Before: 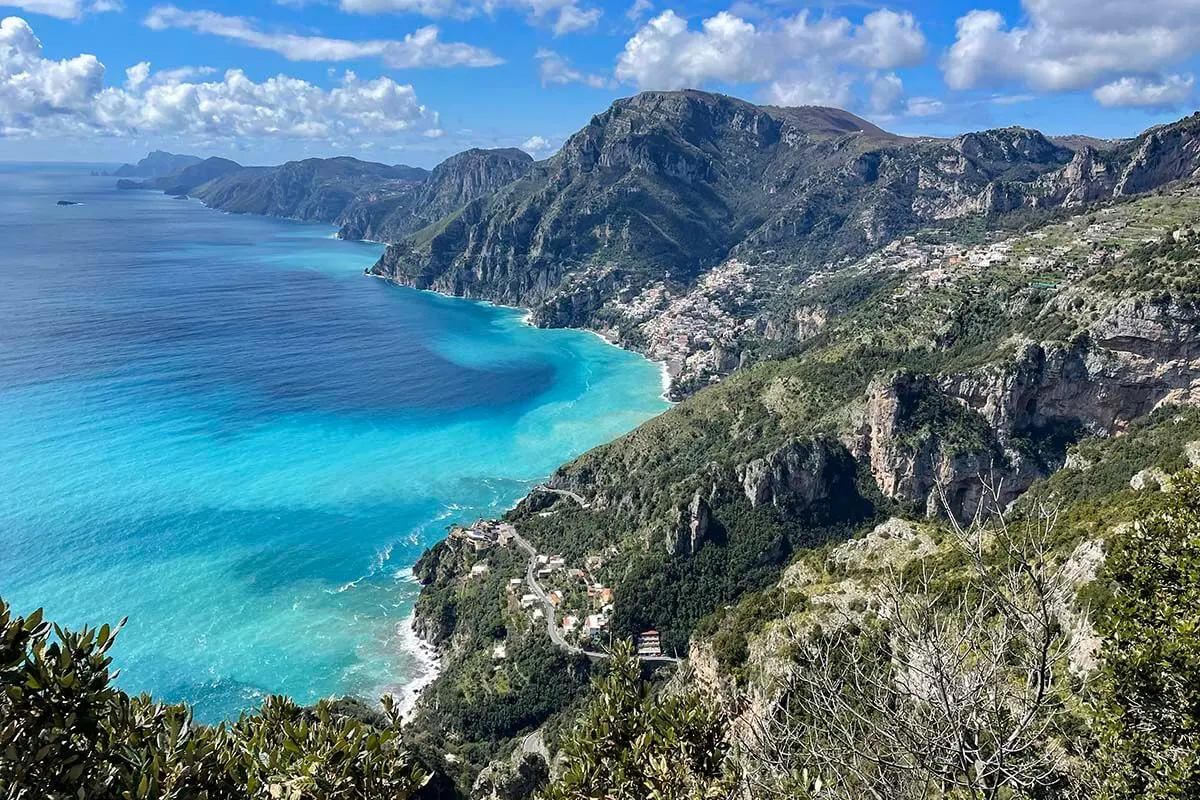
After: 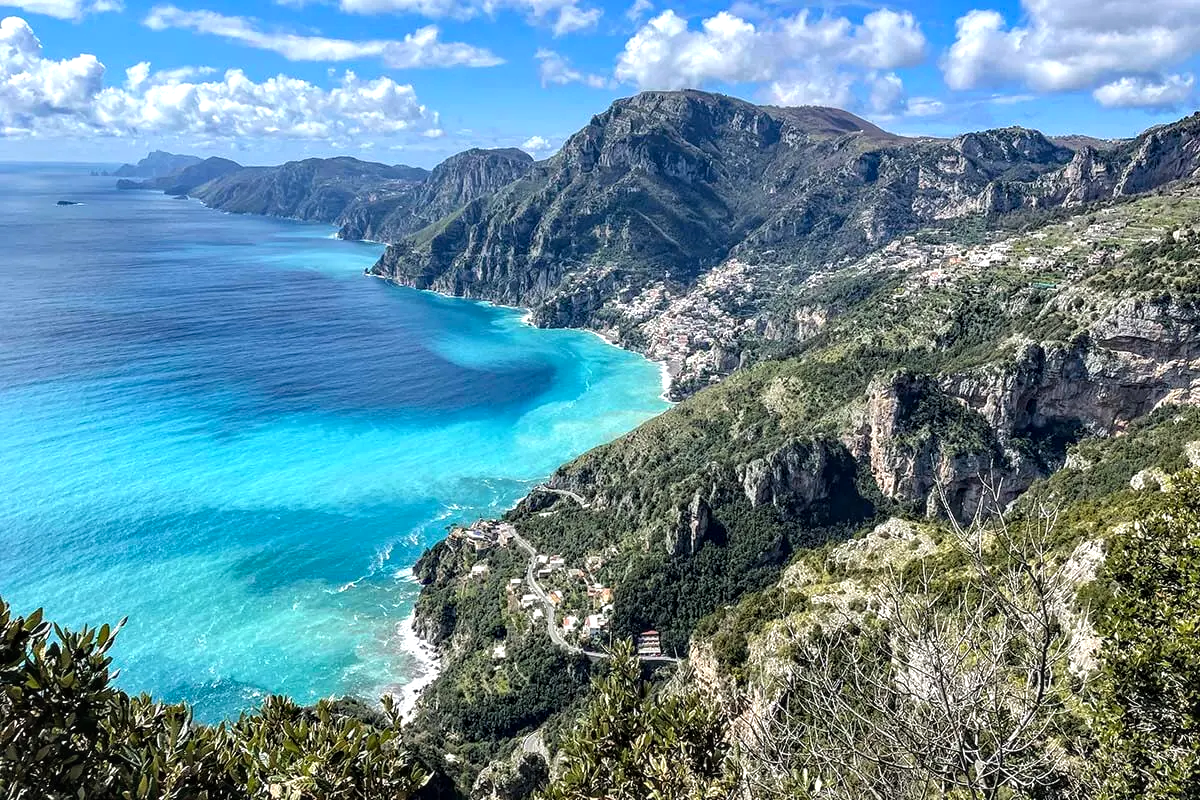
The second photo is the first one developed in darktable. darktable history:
local contrast: on, module defaults
tone equalizer: -8 EV -0.422 EV, -7 EV -0.388 EV, -6 EV -0.351 EV, -5 EV -0.207 EV, -3 EV 0.208 EV, -2 EV 0.343 EV, -1 EV 0.372 EV, +0 EV 0.406 EV
